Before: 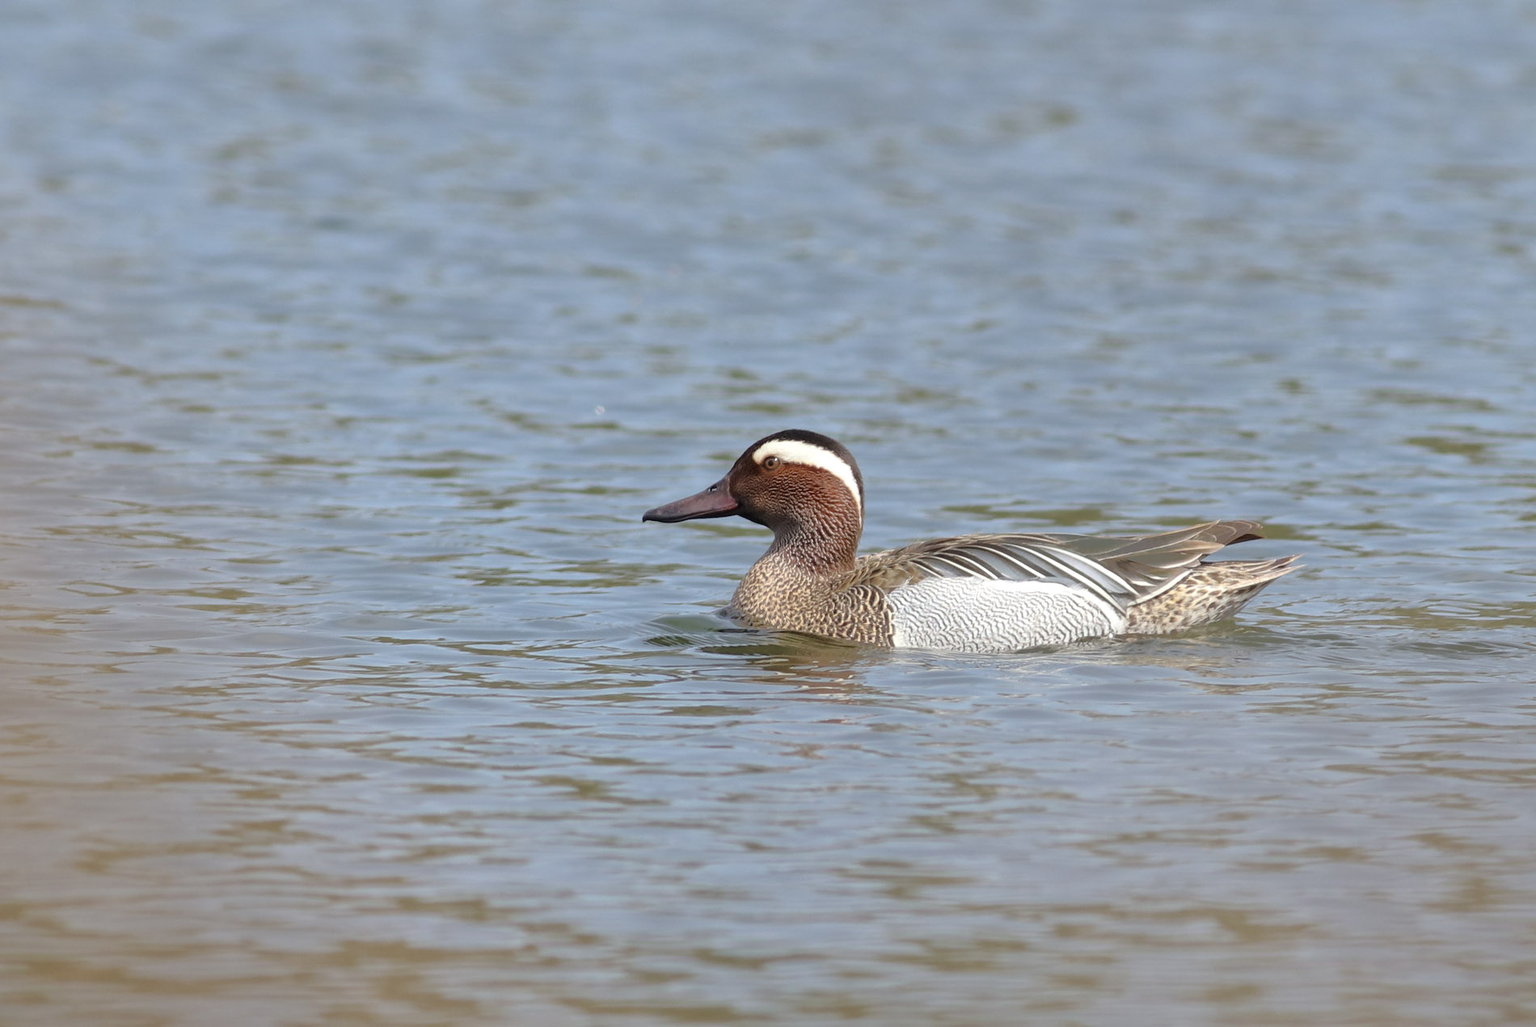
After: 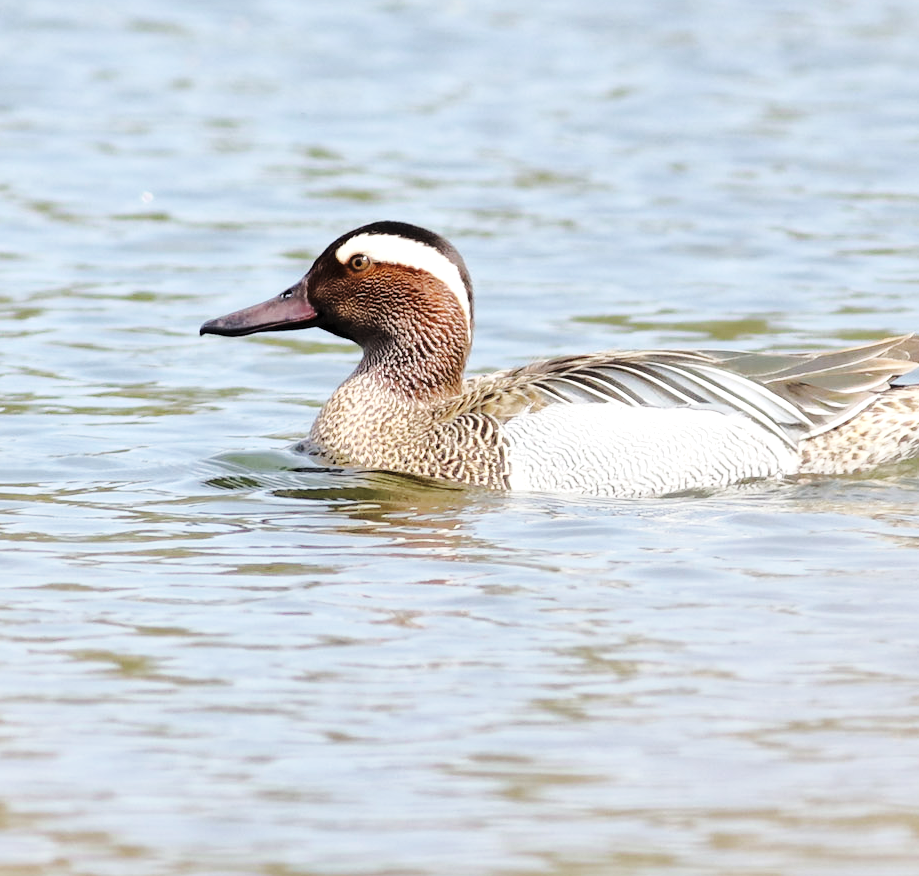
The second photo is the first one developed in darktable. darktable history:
crop: left 31.347%, top 24.439%, right 20.246%, bottom 6.575%
shadows and highlights: shadows 24.92, white point adjustment -2.91, highlights -30.06
base curve: curves: ch0 [(0, 0) (0.036, 0.025) (0.121, 0.166) (0.206, 0.329) (0.605, 0.79) (1, 1)], preserve colors none
exposure: black level correction 0, exposure 0.702 EV, compensate exposure bias true, compensate highlight preservation false
tone curve: curves: ch0 [(0, 0) (0.003, 0) (0.011, 0) (0.025, 0) (0.044, 0.006) (0.069, 0.024) (0.1, 0.038) (0.136, 0.052) (0.177, 0.08) (0.224, 0.112) (0.277, 0.145) (0.335, 0.206) (0.399, 0.284) (0.468, 0.372) (0.543, 0.477) (0.623, 0.593) (0.709, 0.717) (0.801, 0.815) (0.898, 0.92) (1, 1)], color space Lab, linked channels, preserve colors none
levels: levels [0, 0.492, 0.984]
